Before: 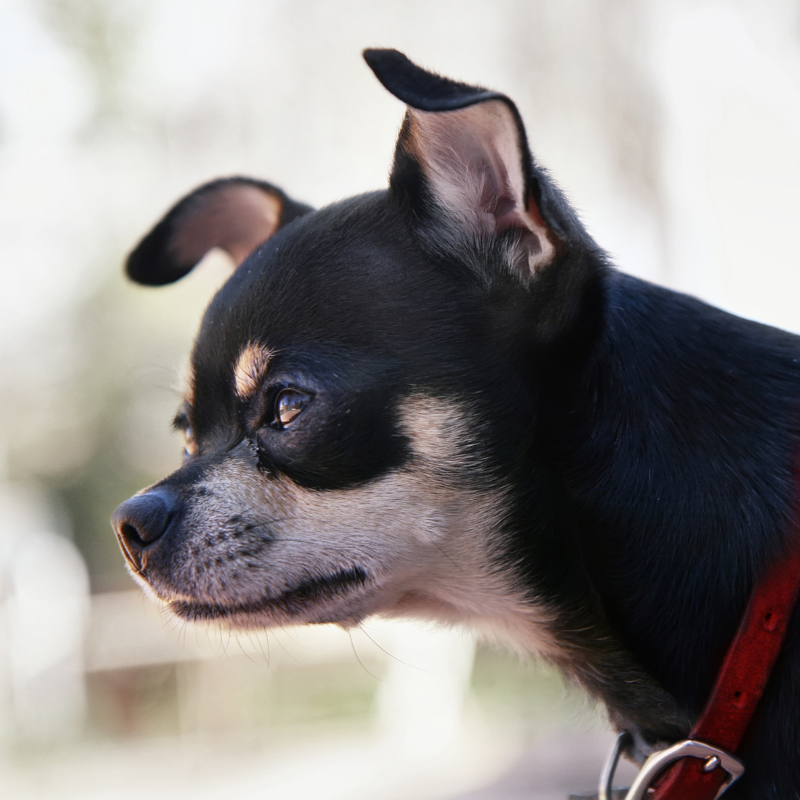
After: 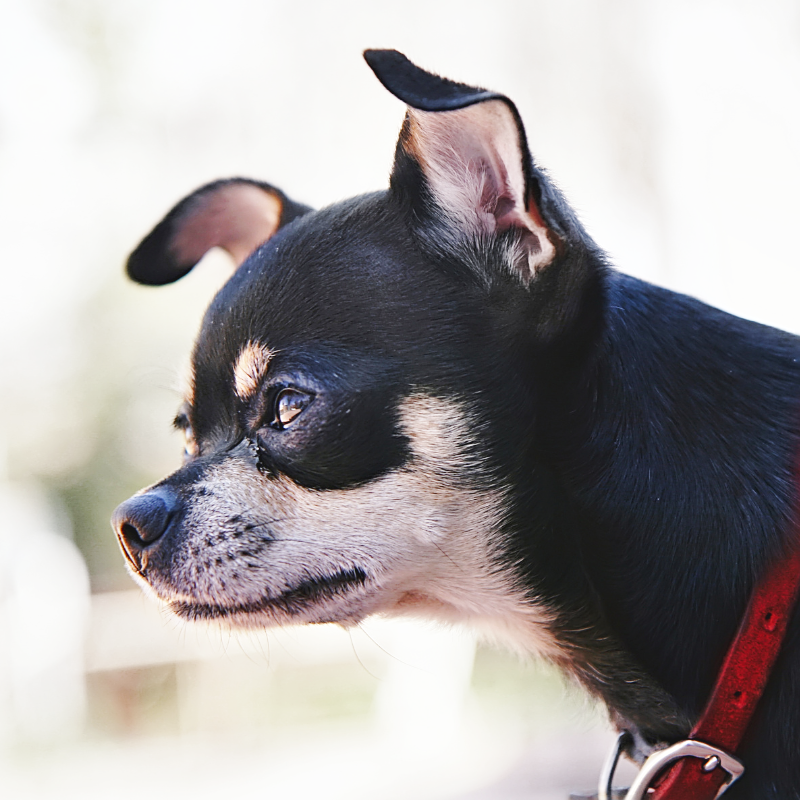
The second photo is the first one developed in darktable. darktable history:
sharpen: on, module defaults
haze removal: compatibility mode true, adaptive false
base curve: curves: ch0 [(0, 0.007) (0.028, 0.063) (0.121, 0.311) (0.46, 0.743) (0.859, 0.957) (1, 1)], preserve colors none
